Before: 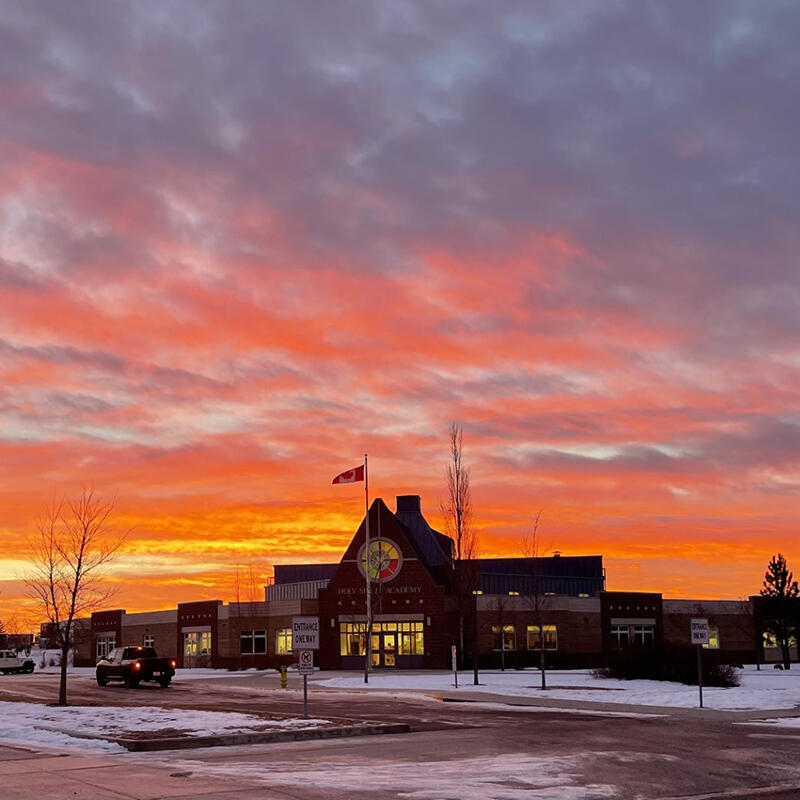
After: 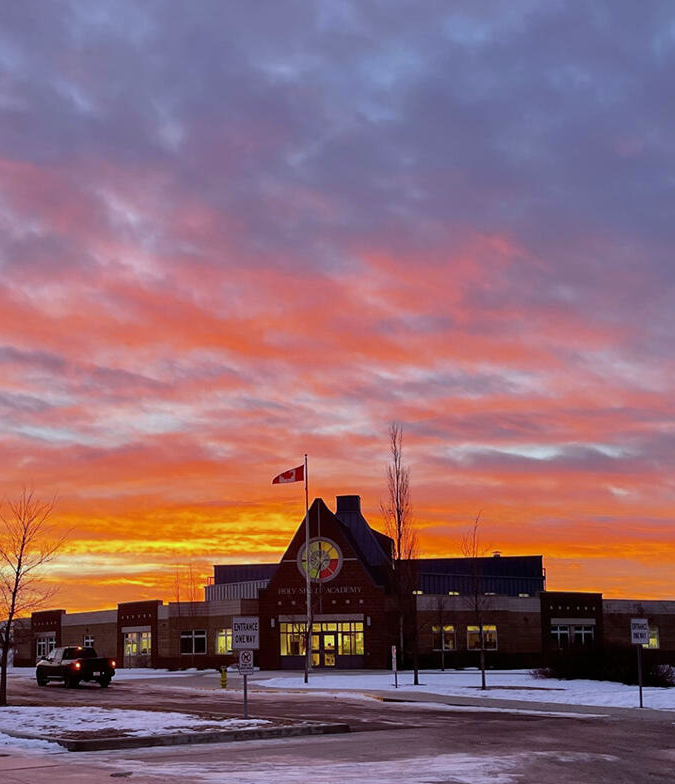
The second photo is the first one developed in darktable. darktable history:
crop: left 7.598%, right 7.873%
white balance: red 0.926, green 1.003, blue 1.133
